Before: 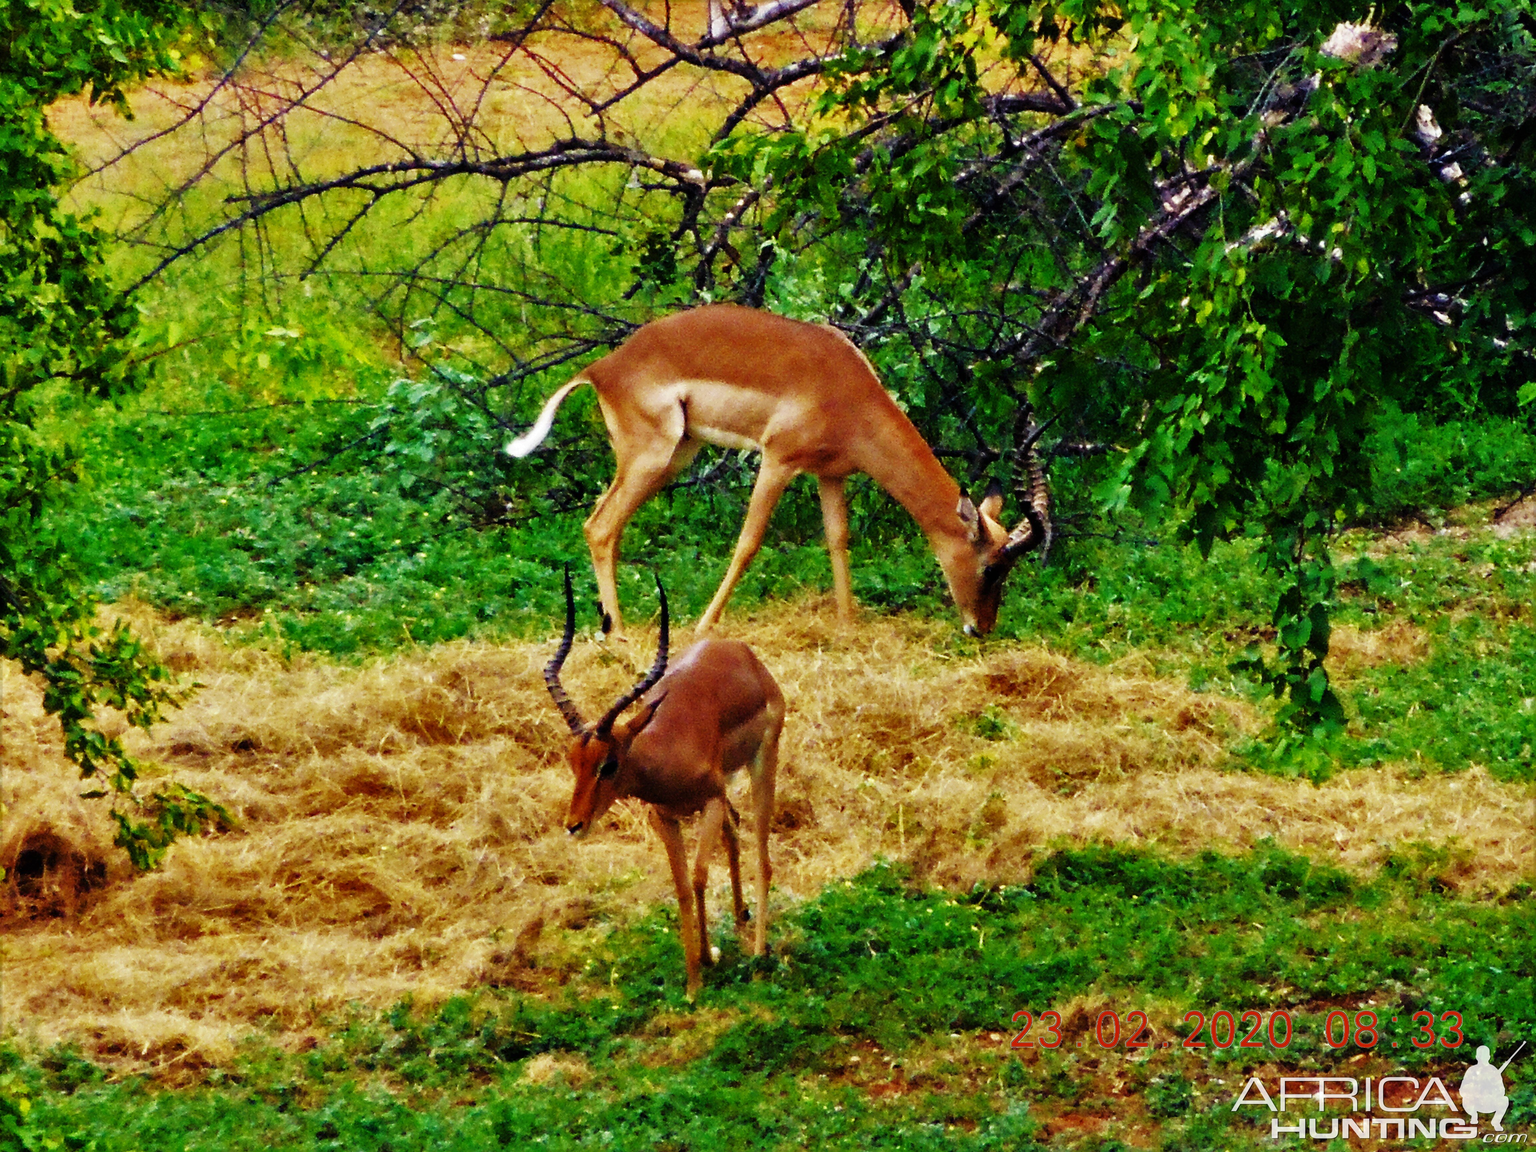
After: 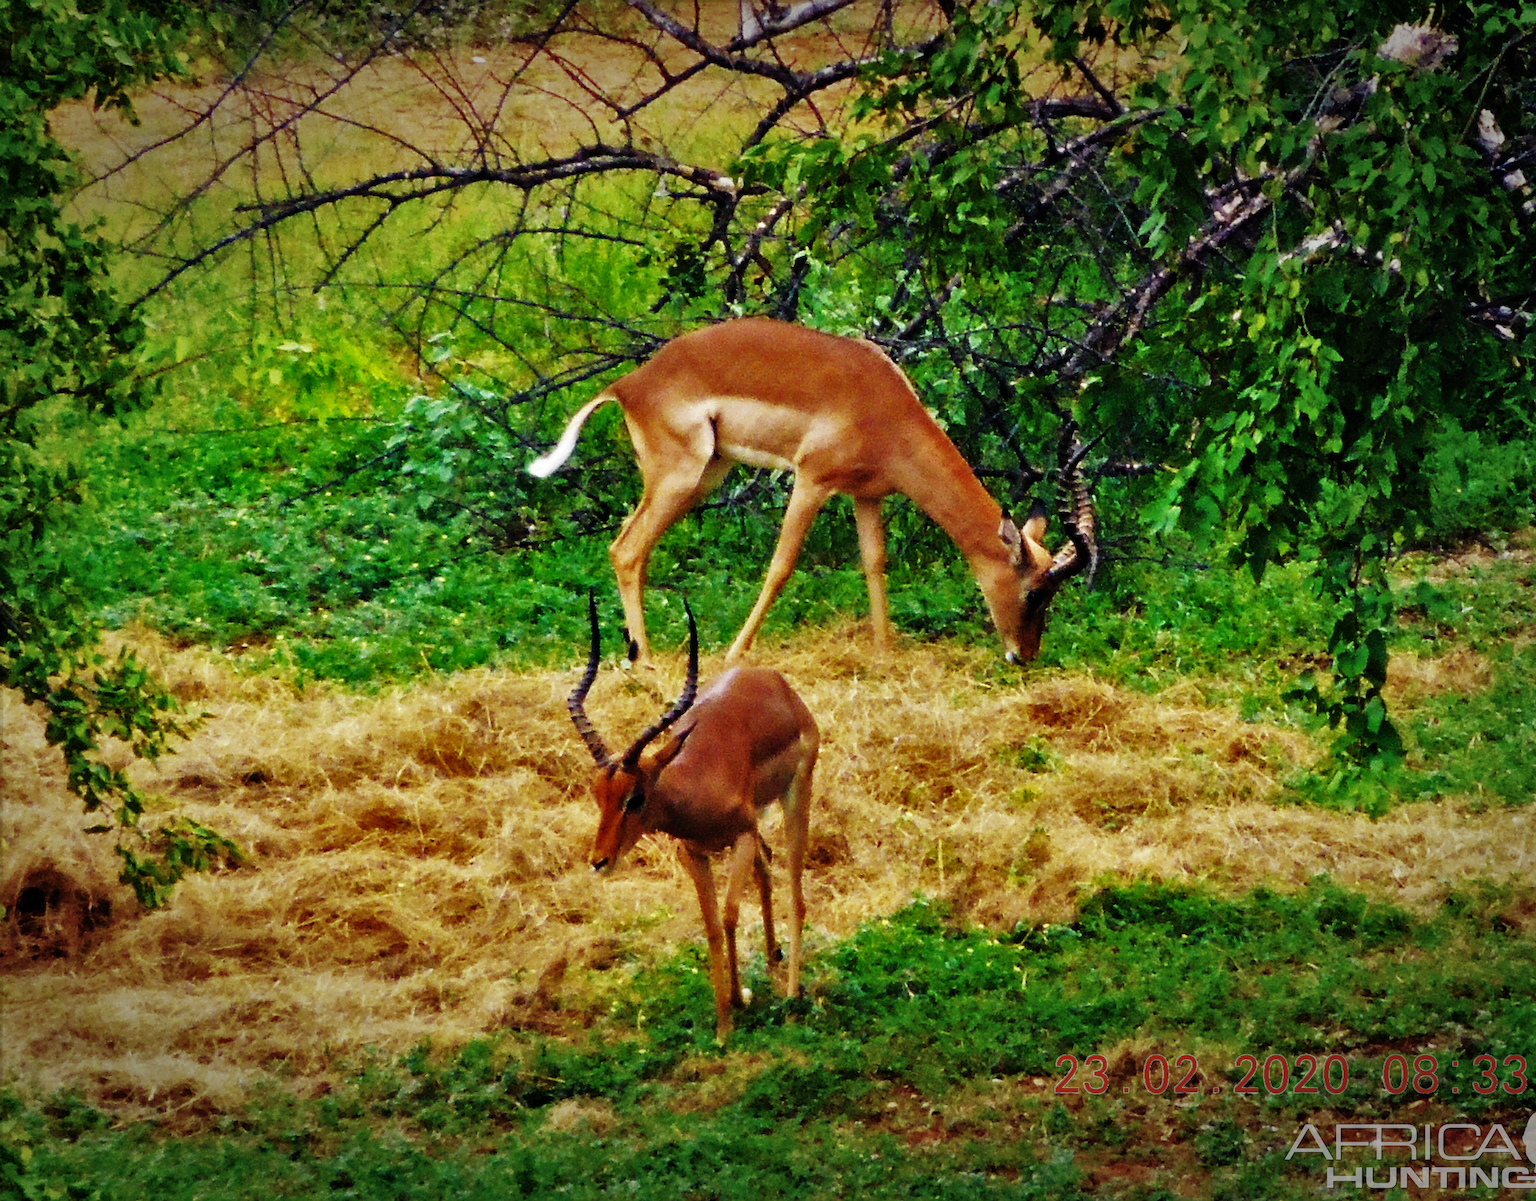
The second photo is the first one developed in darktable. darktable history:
shadows and highlights: shadows 37.27, highlights -28.18, soften with gaussian
crop: right 4.126%, bottom 0.031%
vignetting: fall-off start 70.97%, brightness -0.584, saturation -0.118, width/height ratio 1.333
